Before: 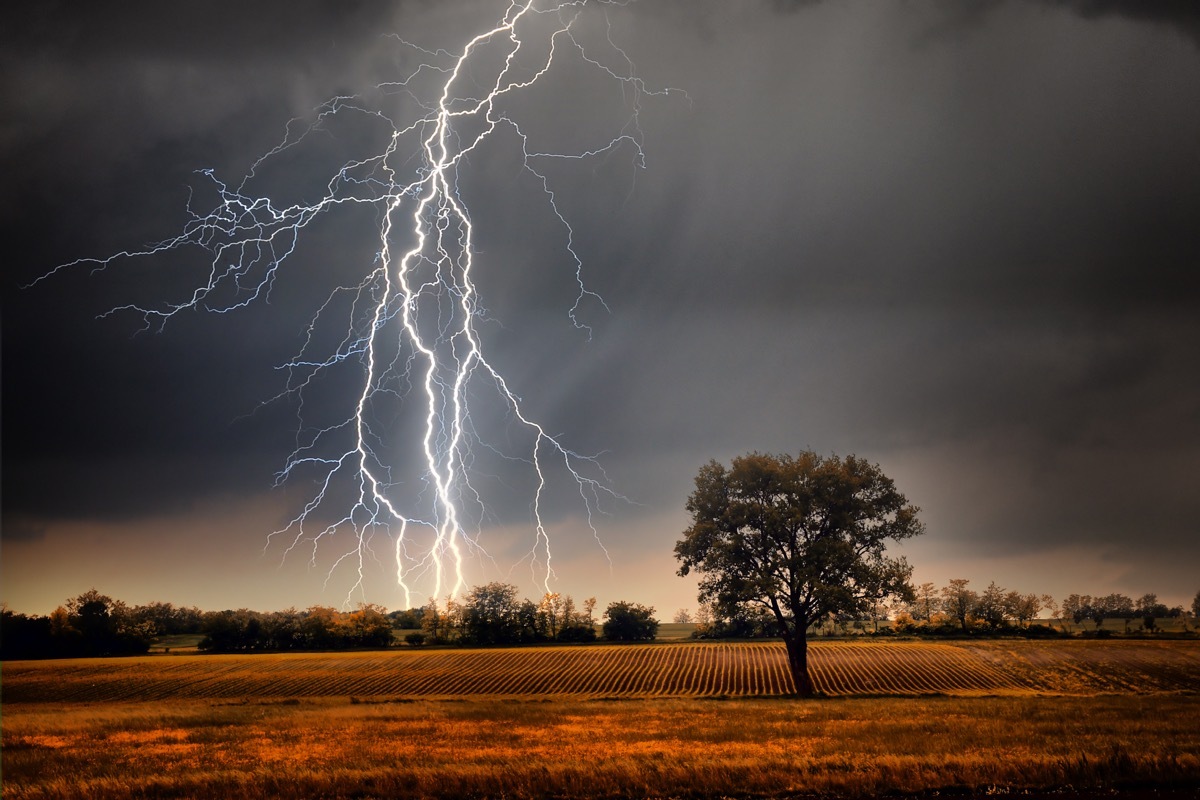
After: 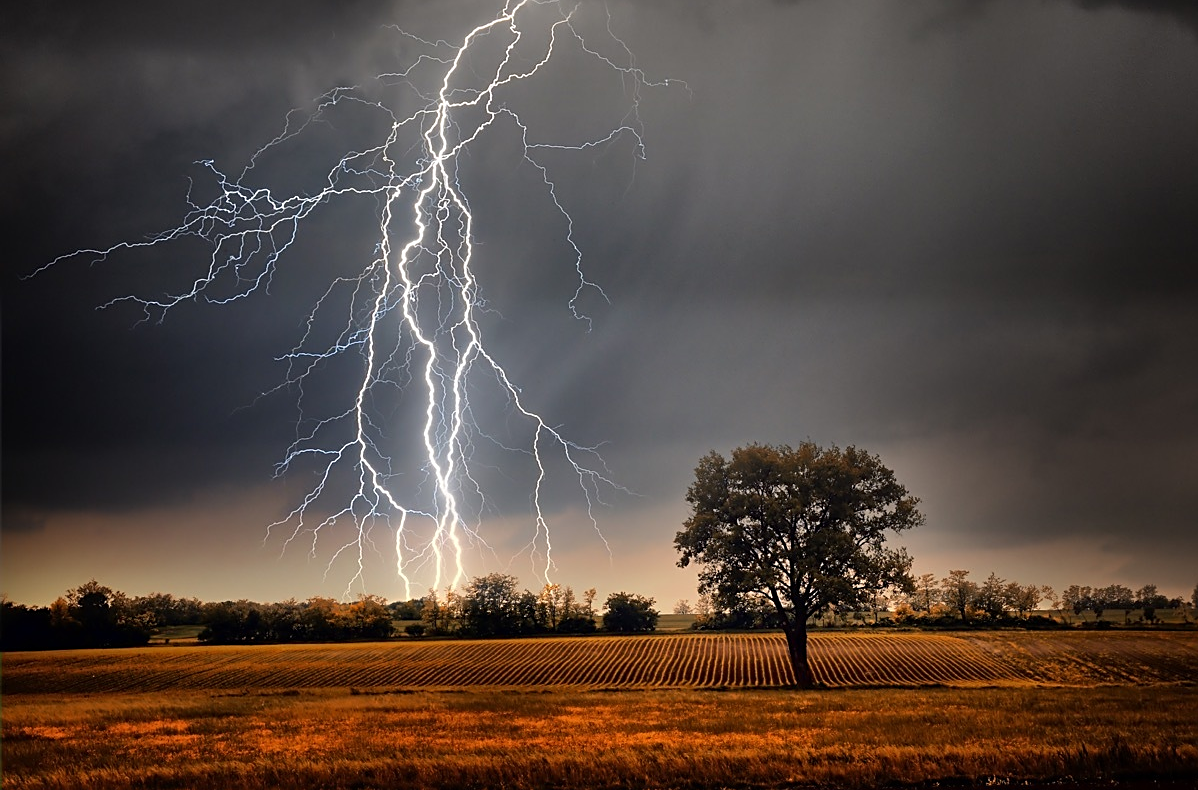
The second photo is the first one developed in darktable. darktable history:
sharpen: on, module defaults
crop: top 1.249%, right 0.088%
